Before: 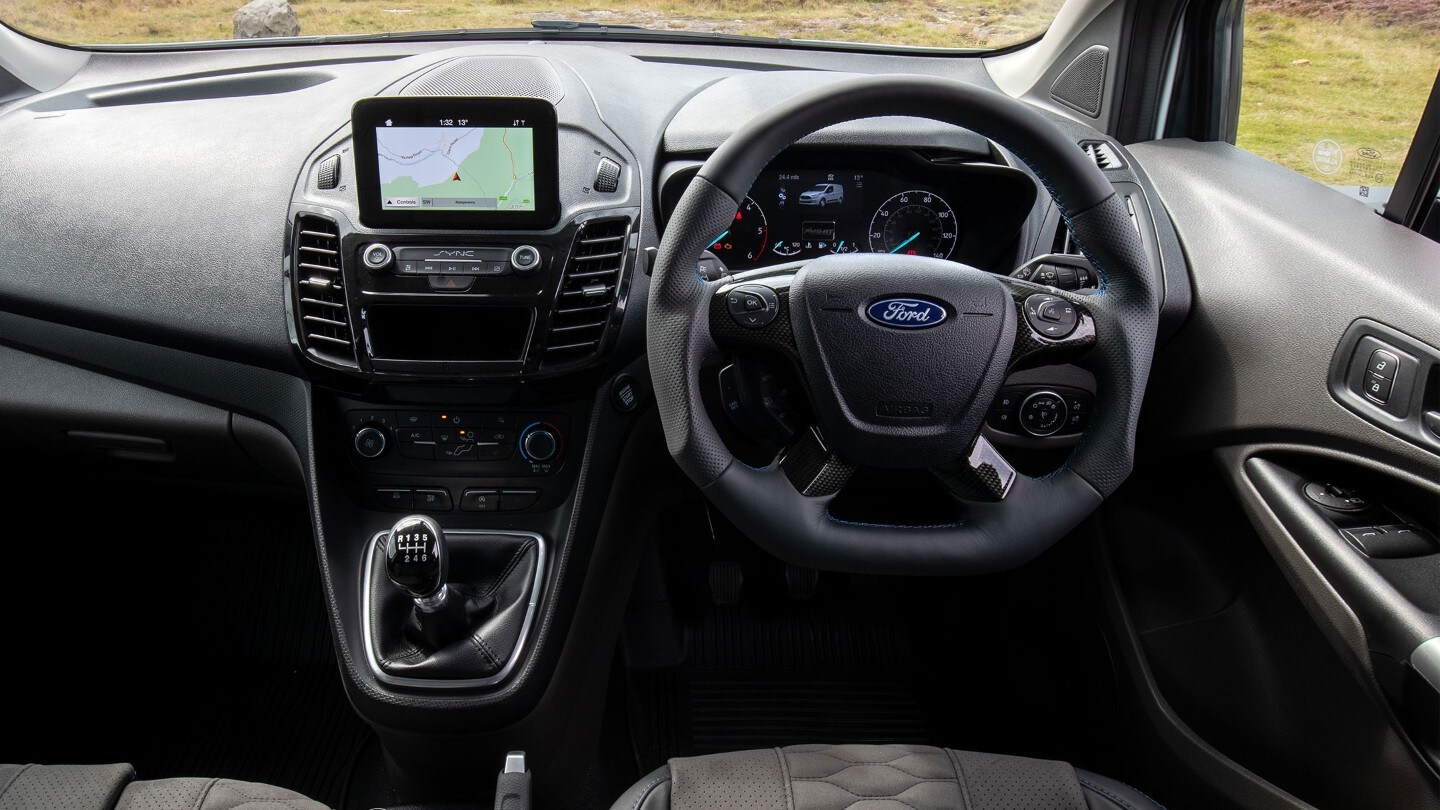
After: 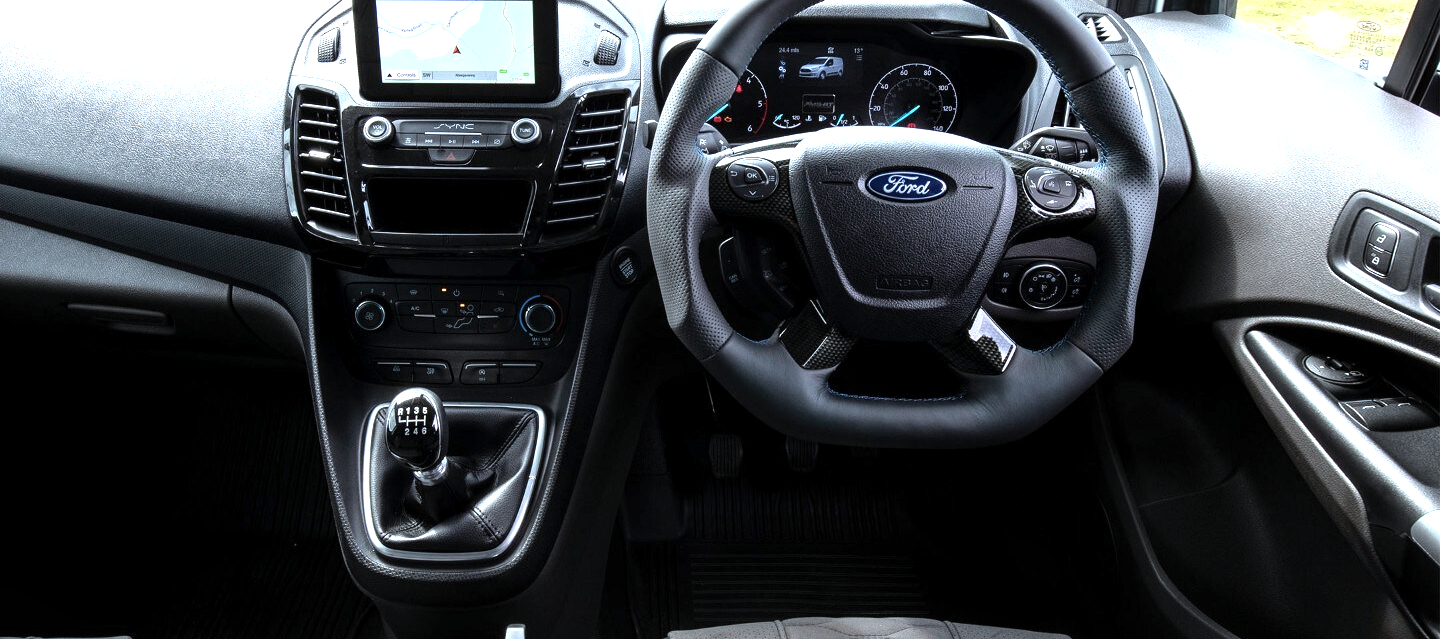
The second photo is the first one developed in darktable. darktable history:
local contrast: highlights 107%, shadows 98%, detail 119%, midtone range 0.2
crop and rotate: top 15.693%, bottom 5.415%
exposure: black level correction 0, exposure 0.698 EV, compensate exposure bias true, compensate highlight preservation false
color correction: highlights a* -3.88, highlights b* -10.99
tone equalizer: -8 EV -0.383 EV, -7 EV -0.402 EV, -6 EV -0.371 EV, -5 EV -0.248 EV, -3 EV 0.254 EV, -2 EV 0.347 EV, -1 EV 0.39 EV, +0 EV 0.389 EV, mask exposure compensation -0.504 EV
contrast brightness saturation: saturation -0.154
